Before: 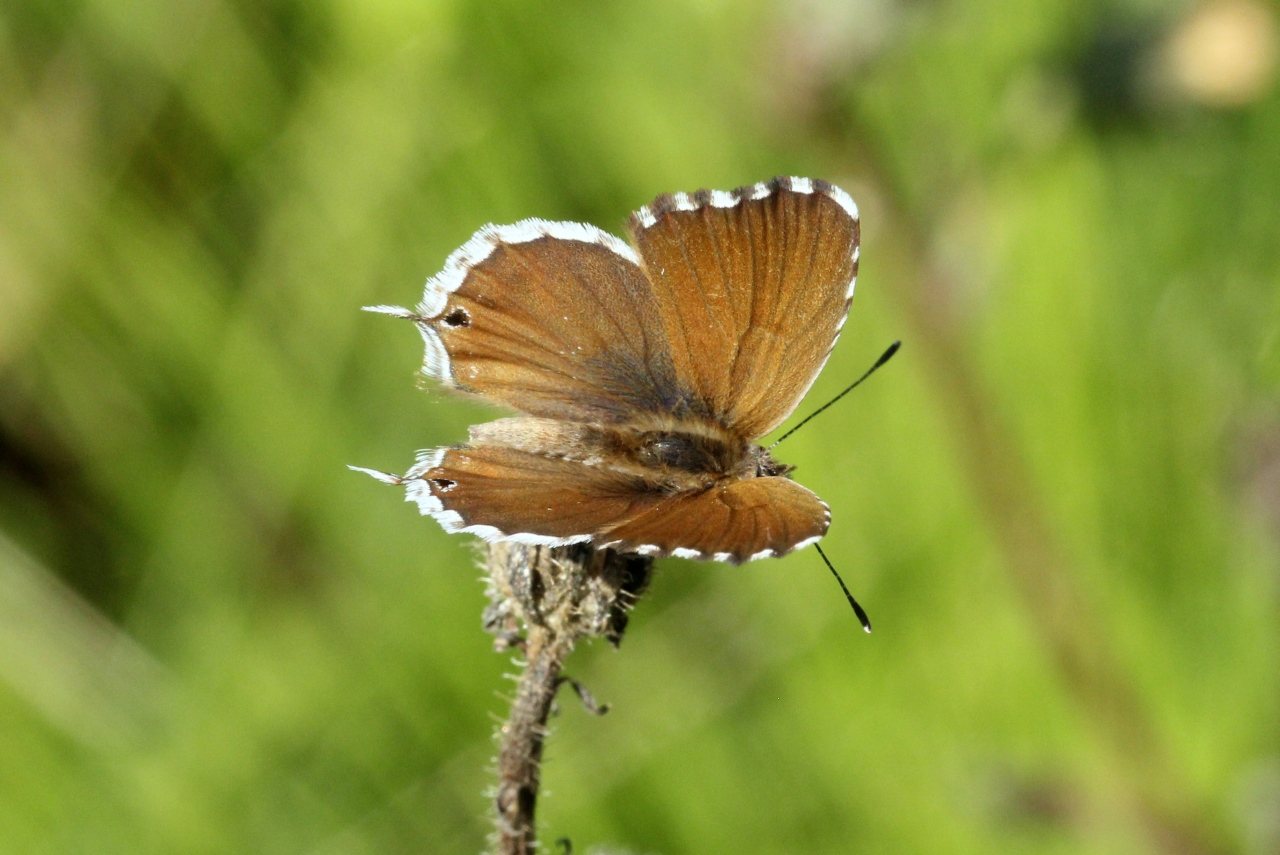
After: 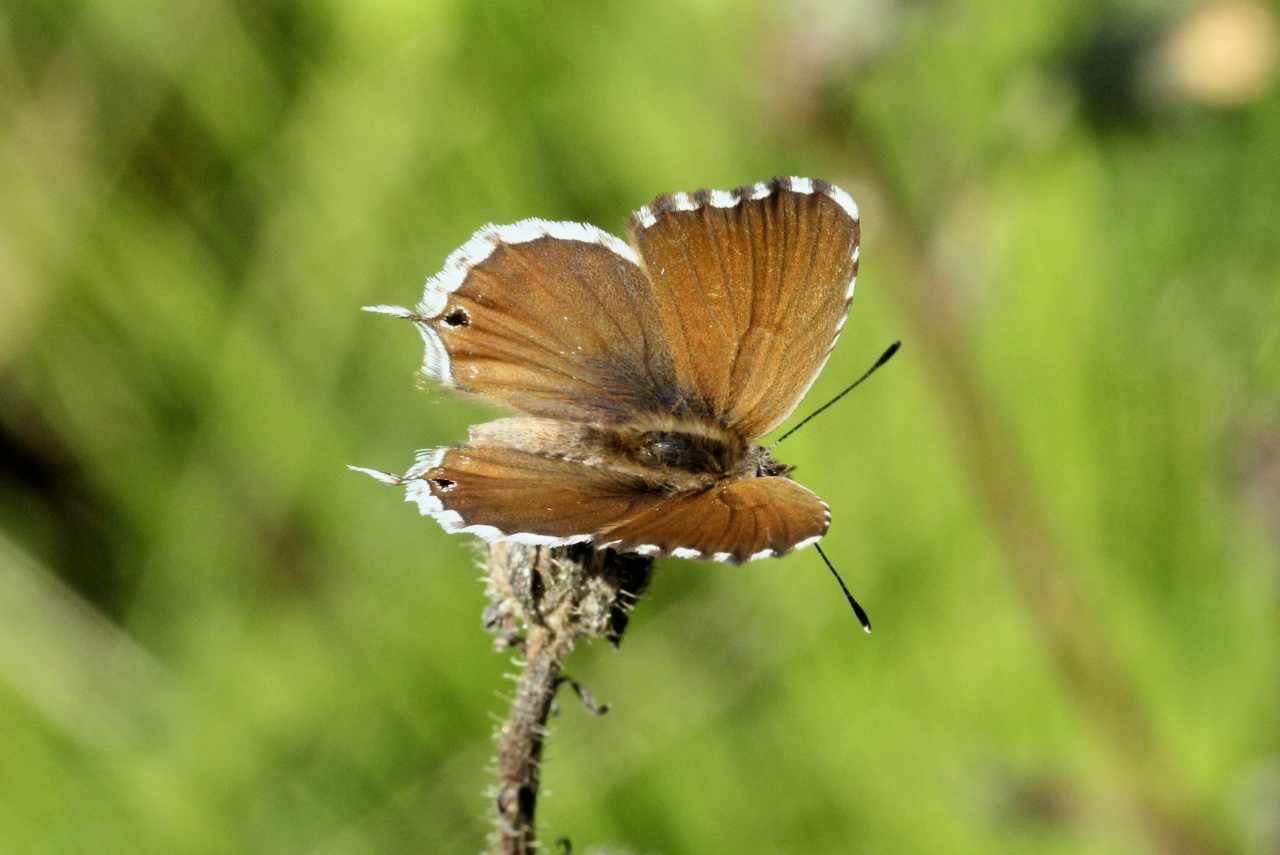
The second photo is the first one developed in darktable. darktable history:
filmic rgb: black relative exposure -12.07 EV, white relative exposure 2.81 EV, target black luminance 0%, hardness 8.1, latitude 69.93%, contrast 1.137, highlights saturation mix 10.72%, shadows ↔ highlights balance -0.391%
